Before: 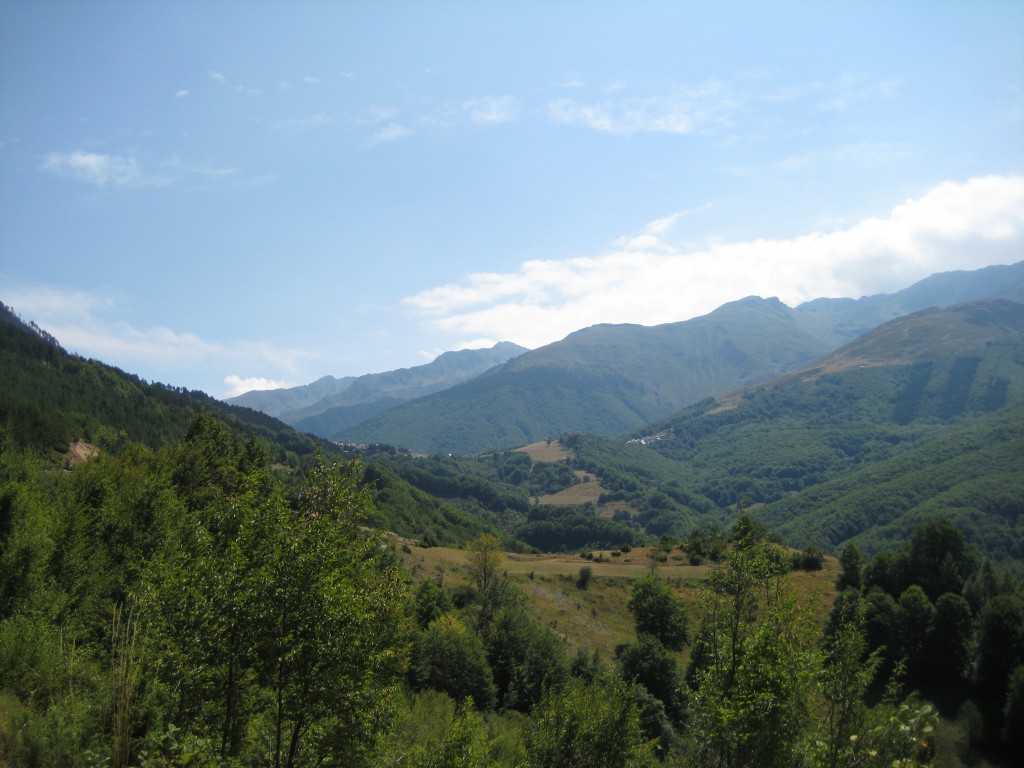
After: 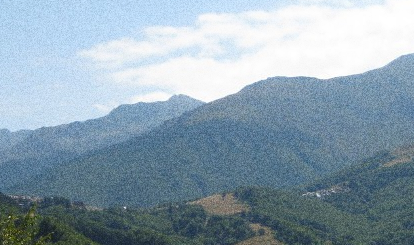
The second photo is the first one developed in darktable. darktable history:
crop: left 31.751%, top 32.172%, right 27.8%, bottom 35.83%
grain: strength 49.07%
